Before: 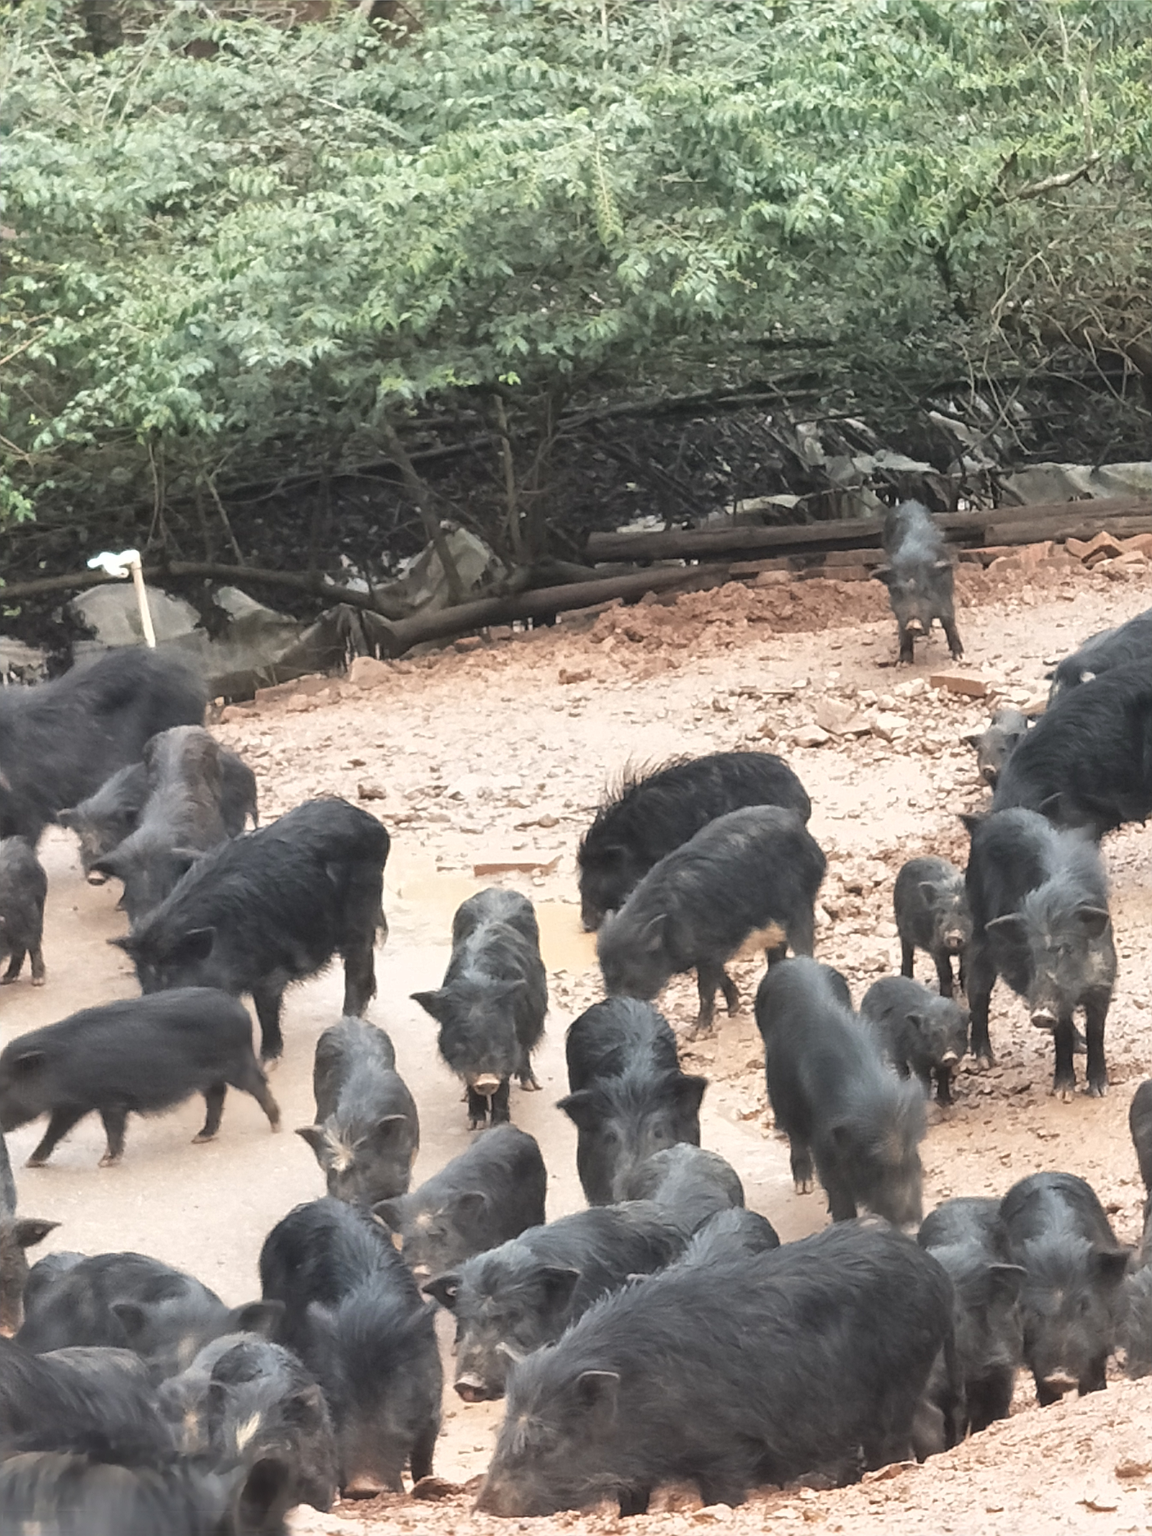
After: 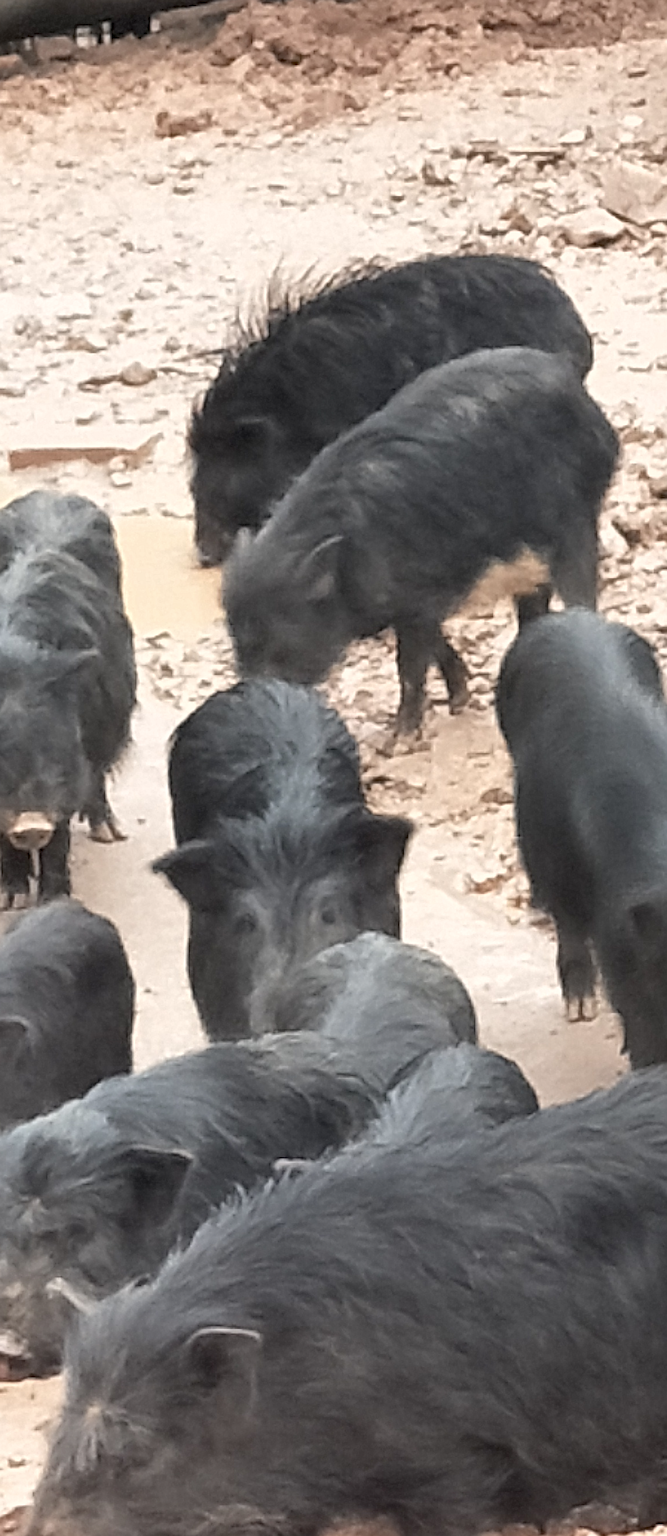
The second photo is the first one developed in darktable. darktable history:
contrast brightness saturation: saturation -0.097
crop: left 40.722%, top 39.398%, right 25.829%, bottom 2.879%
sharpen: on, module defaults
exposure: black level correction 0.01, exposure 0.01 EV, compensate exposure bias true, compensate highlight preservation false
